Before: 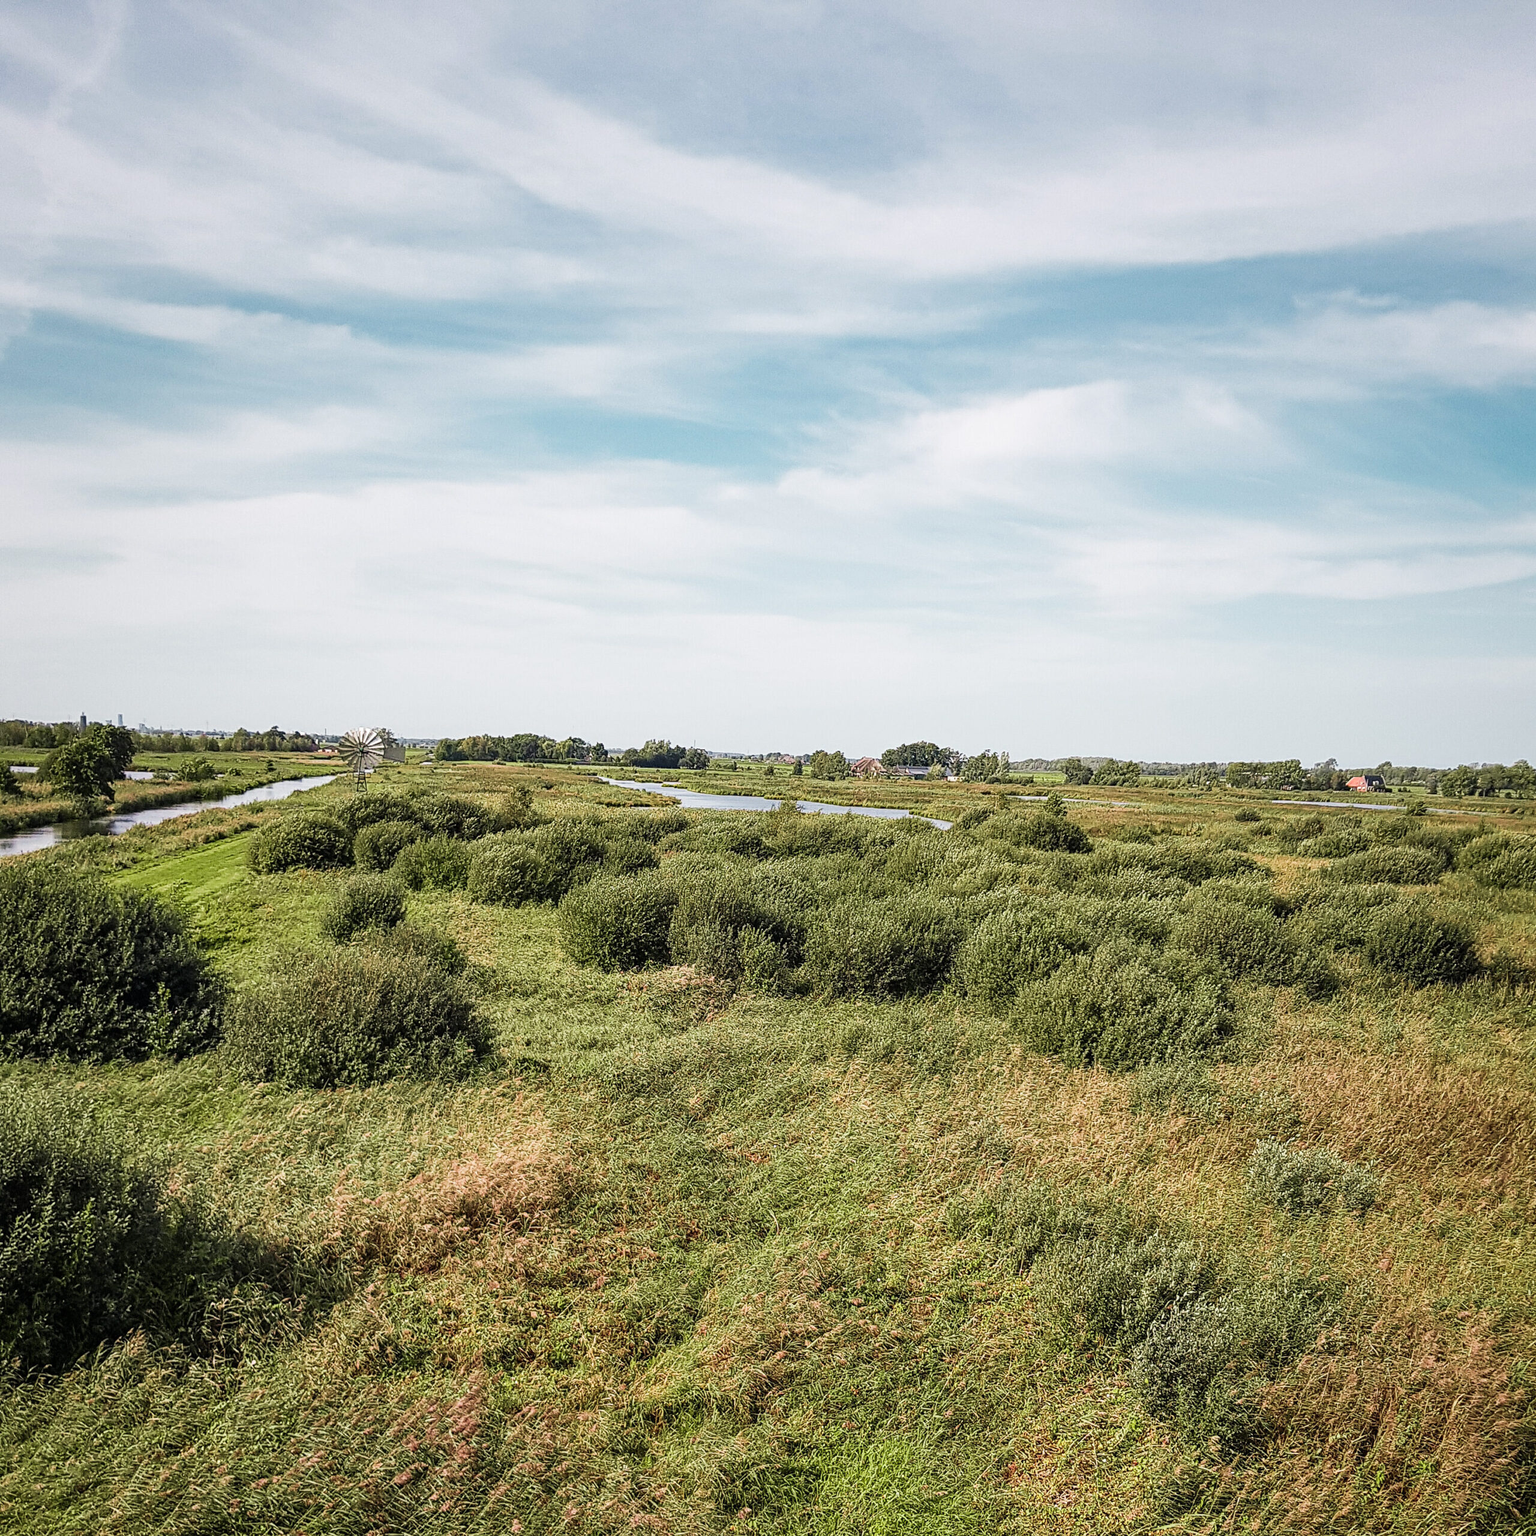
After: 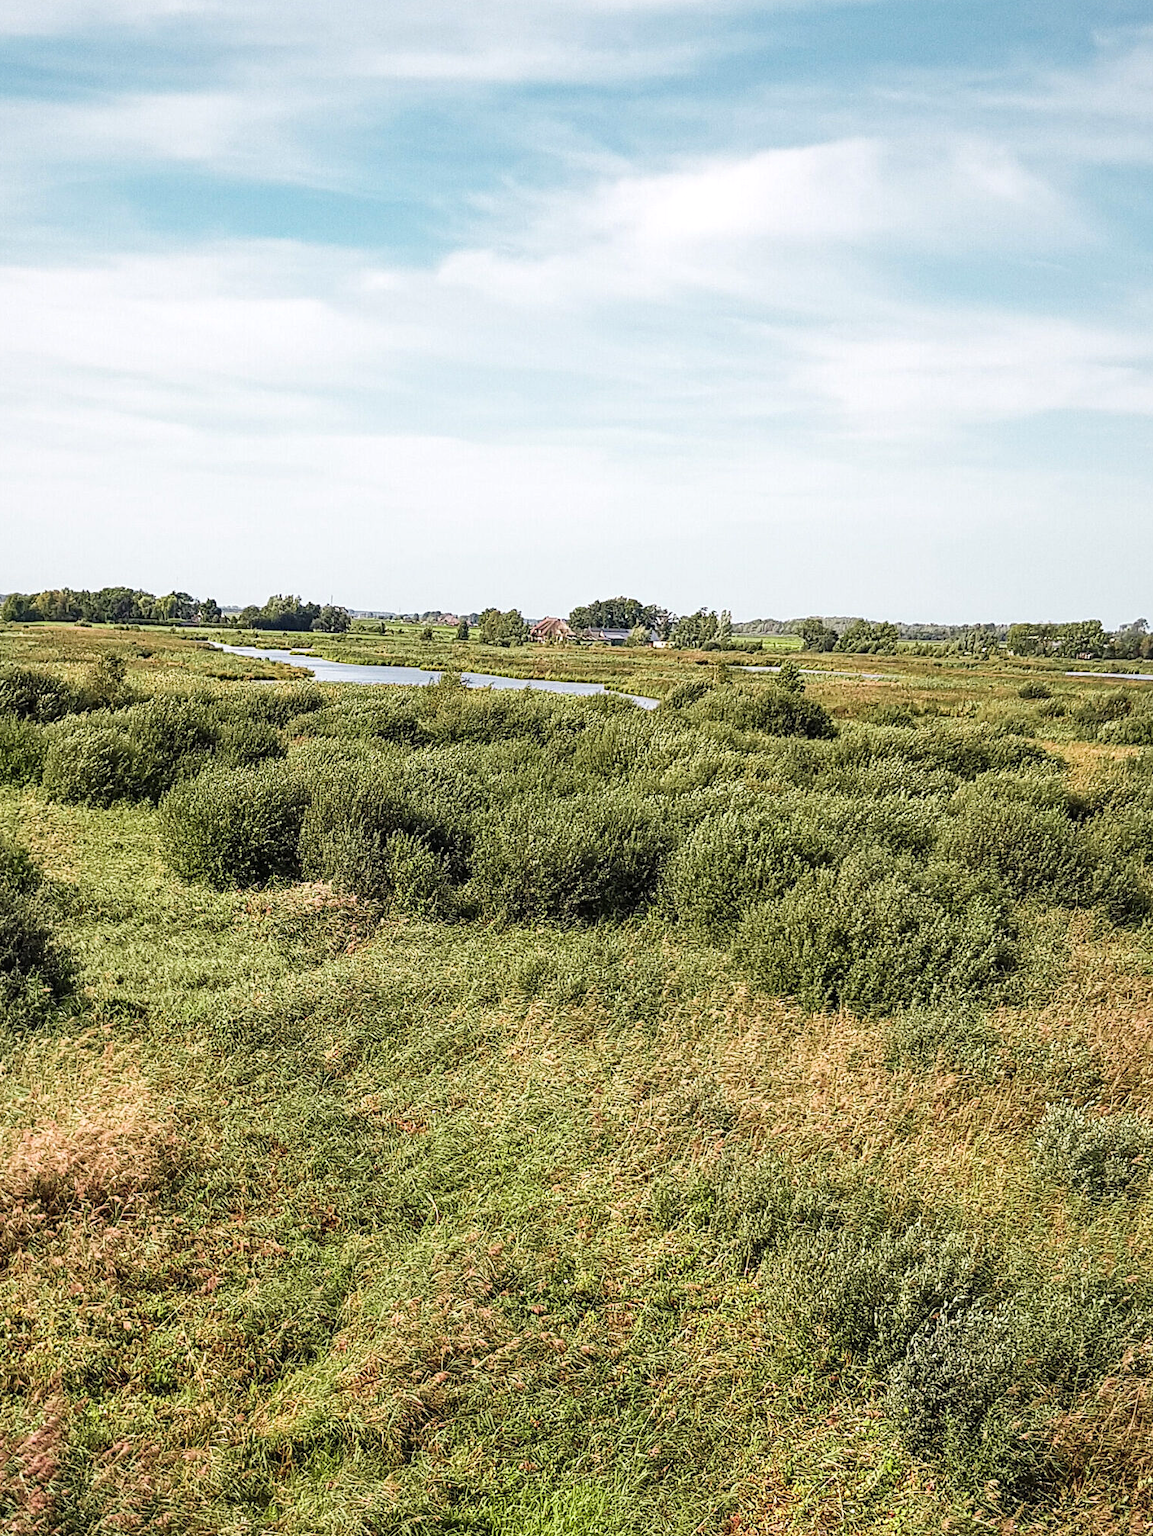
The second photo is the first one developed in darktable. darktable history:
haze removal: adaptive false
crop and rotate: left 28.256%, top 17.734%, right 12.656%, bottom 3.573%
levels: levels [0, 0.476, 0.951]
